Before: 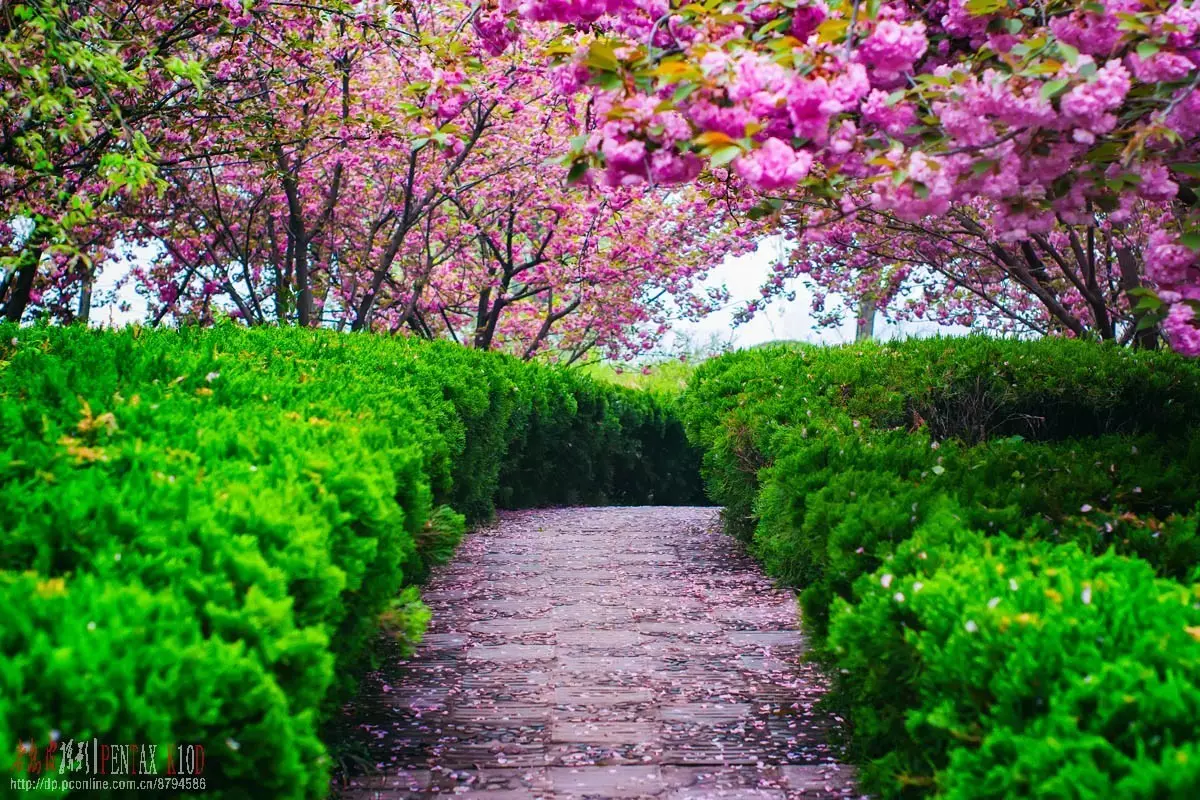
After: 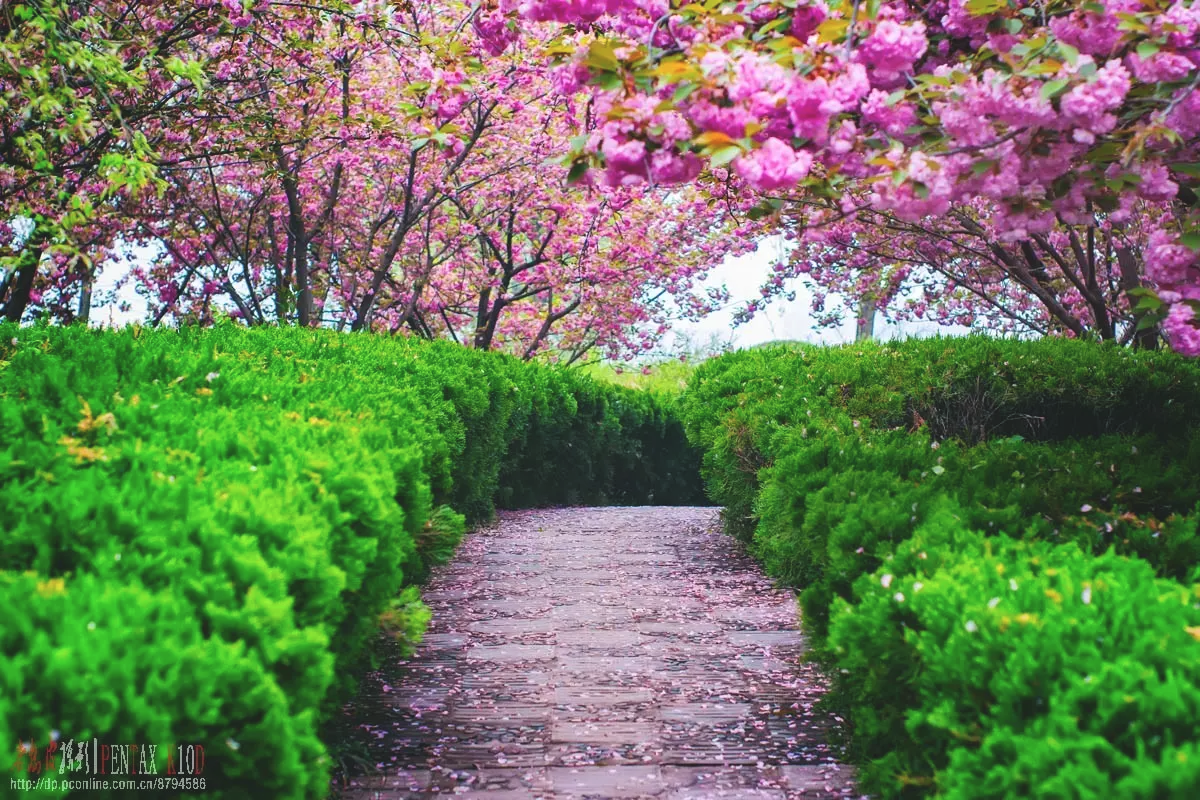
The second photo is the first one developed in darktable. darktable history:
color balance "[matte effect]": lift [1.007, 1, 1, 1], gamma [1.097, 1, 1, 1]
